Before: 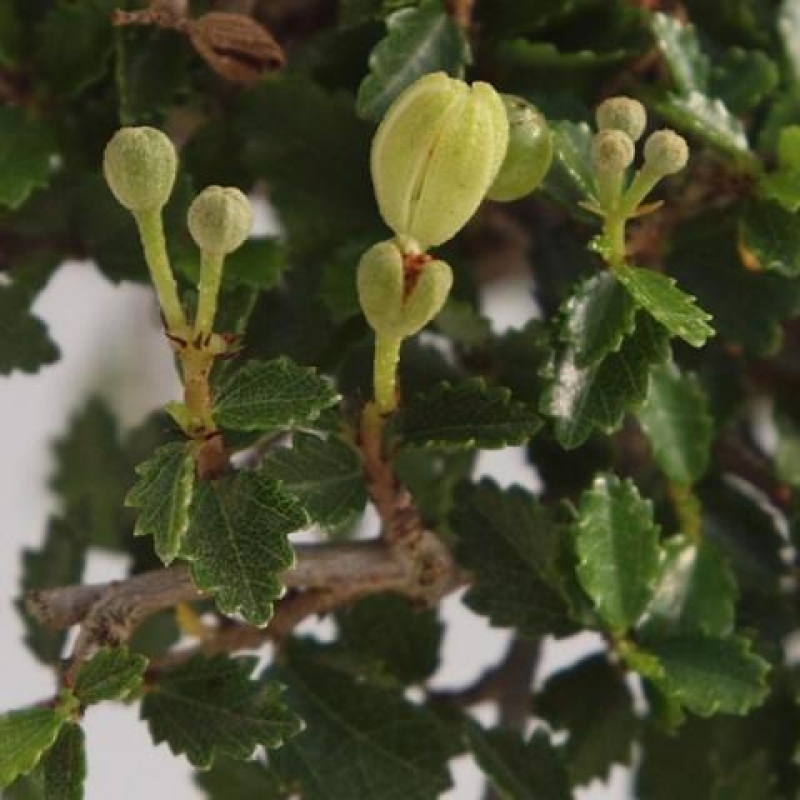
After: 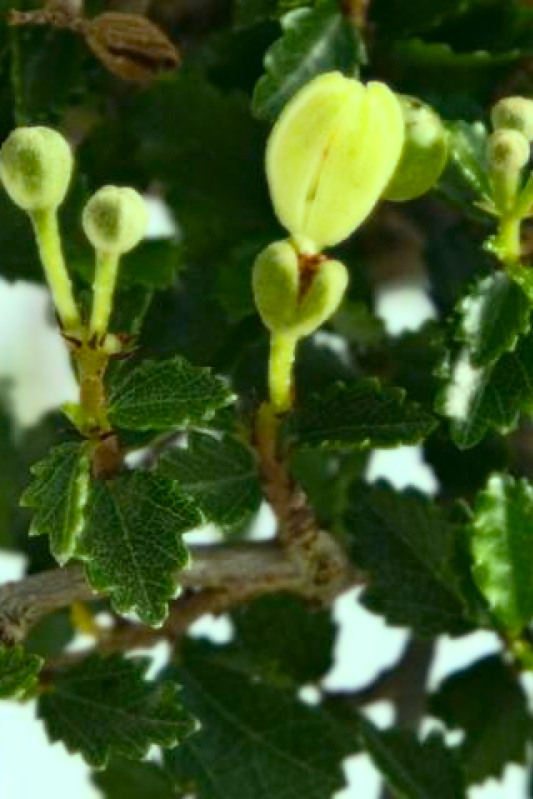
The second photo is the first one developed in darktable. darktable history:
crop and rotate: left 13.342%, right 19.991%
bloom: size 0%, threshold 54.82%, strength 8.31%
haze removal: compatibility mode true, adaptive false
color balance rgb: linear chroma grading › shadows -8%, linear chroma grading › global chroma 10%, perceptual saturation grading › global saturation 2%, perceptual saturation grading › highlights -2%, perceptual saturation grading › mid-tones 4%, perceptual saturation grading › shadows 8%, perceptual brilliance grading › global brilliance 2%, perceptual brilliance grading › highlights -4%, global vibrance 16%, saturation formula JzAzBz (2021)
color correction: highlights a* 4.02, highlights b* 4.98, shadows a* -7.55, shadows b* 4.98
color balance: mode lift, gamma, gain (sRGB), lift [0.997, 0.979, 1.021, 1.011], gamma [1, 1.084, 0.916, 0.998], gain [1, 0.87, 1.13, 1.101], contrast 4.55%, contrast fulcrum 38.24%, output saturation 104.09%
